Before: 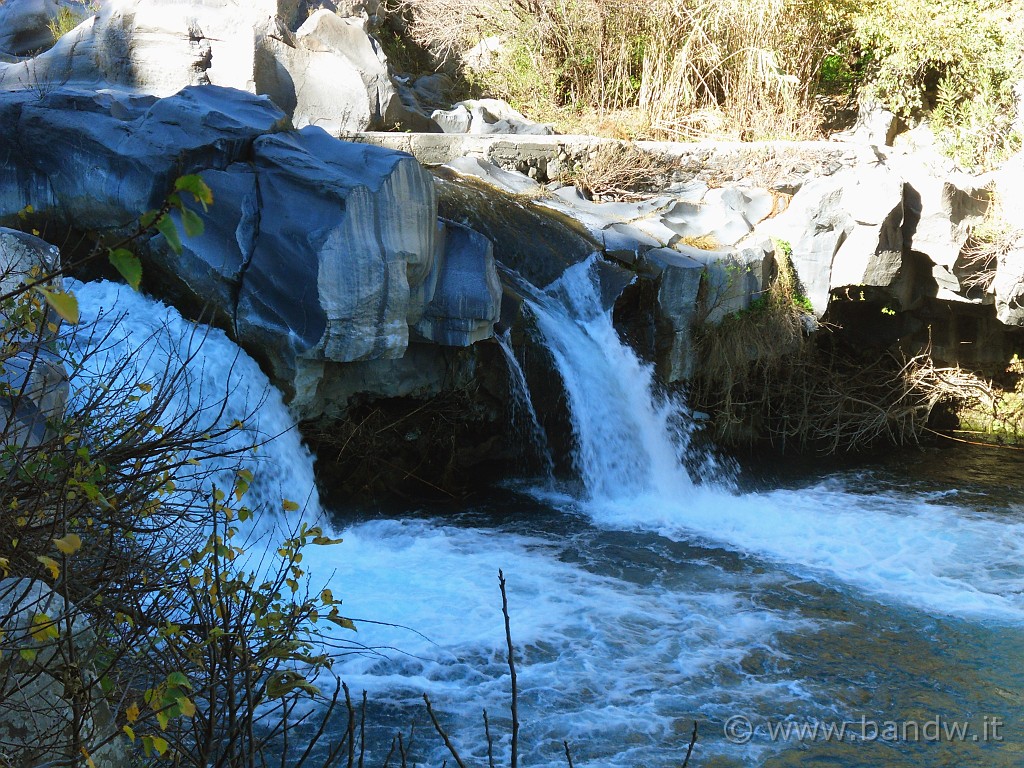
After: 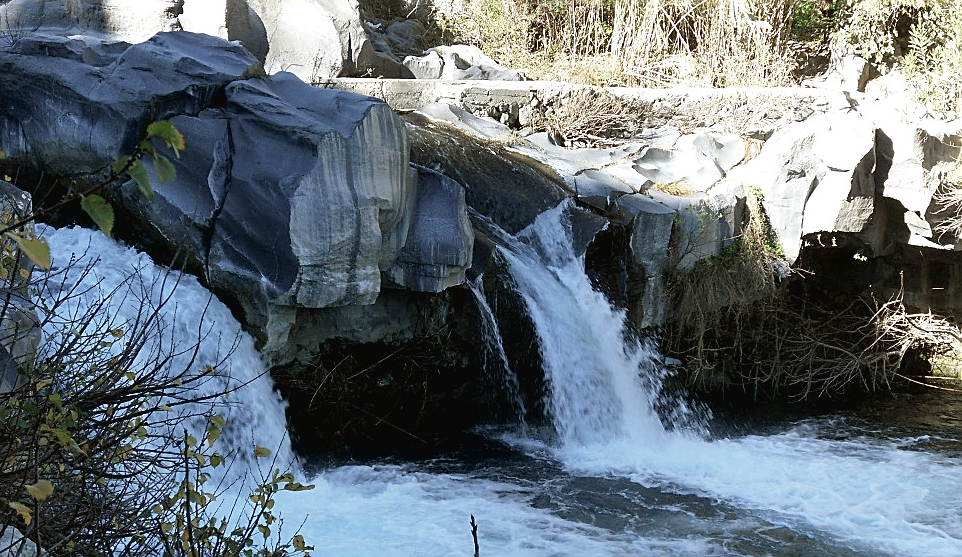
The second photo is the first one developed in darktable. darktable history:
crop: left 2.743%, top 7.15%, right 3.255%, bottom 20.248%
sharpen: on, module defaults
contrast brightness saturation: contrast -0.044, saturation -0.42
exposure: black level correction 0.007, exposure 0.16 EV, compensate highlight preservation false
